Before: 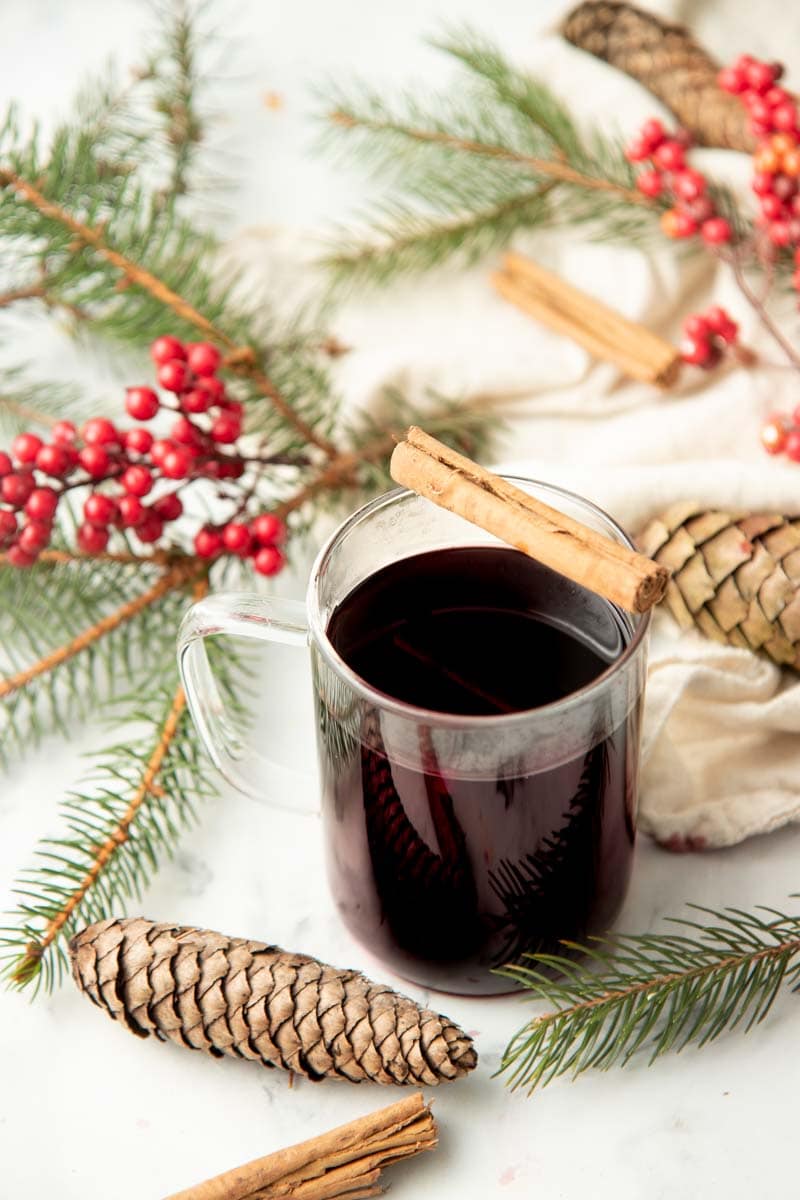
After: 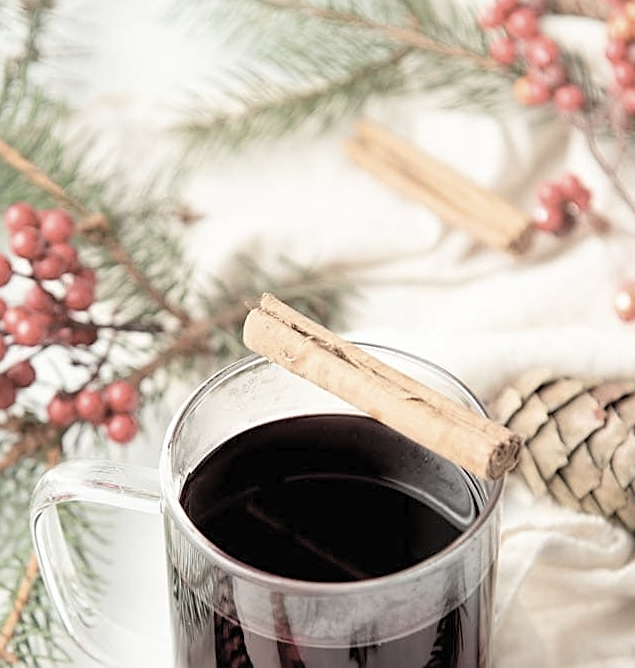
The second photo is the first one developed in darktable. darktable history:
sharpen: on, module defaults
contrast brightness saturation: brightness 0.18, saturation -0.5
crop: left 18.38%, top 11.092%, right 2.134%, bottom 33.217%
